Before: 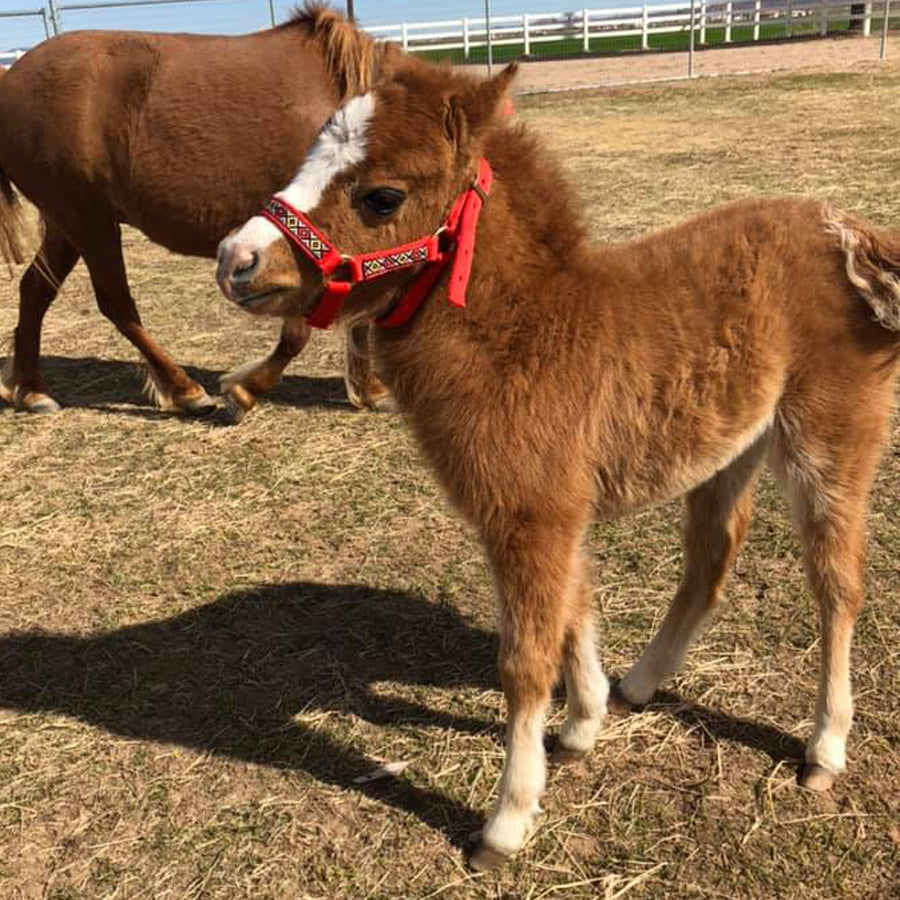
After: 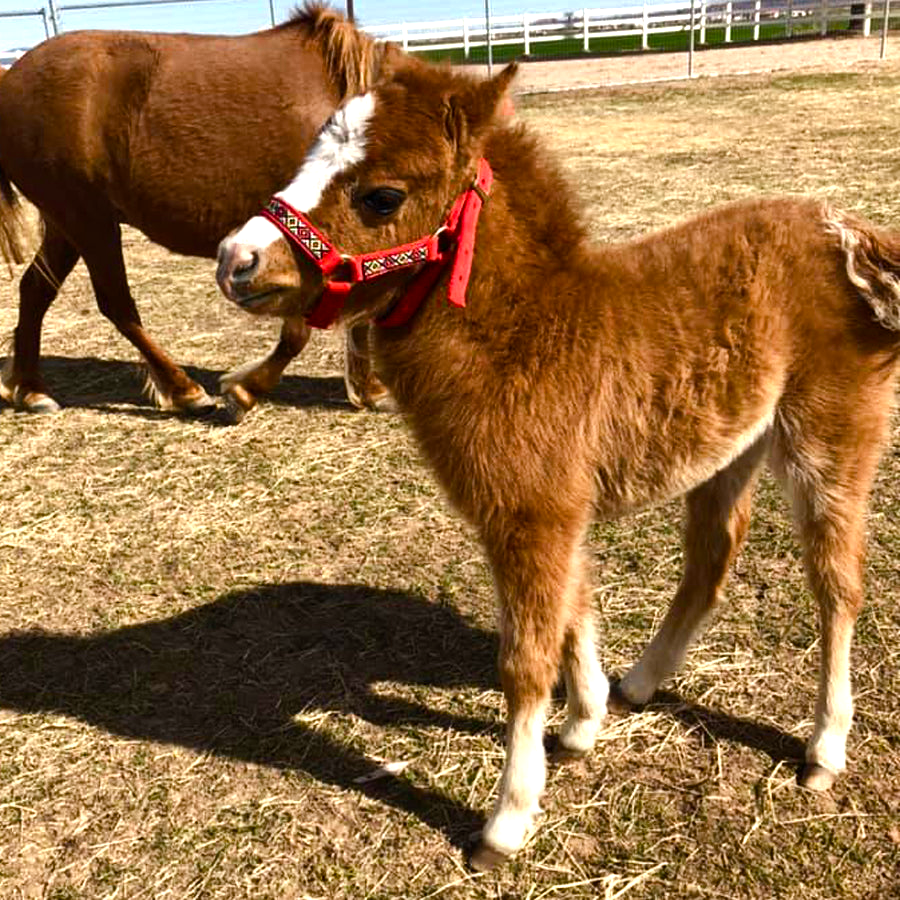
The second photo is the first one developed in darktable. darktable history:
shadows and highlights: shadows 36.6, highlights -26.75, soften with gaussian
color balance rgb: perceptual saturation grading › global saturation 20%, perceptual saturation grading › highlights -49.699%, perceptual saturation grading › shadows 24.917%, perceptual brilliance grading › highlights 20.504%, perceptual brilliance grading › mid-tones 19.286%, perceptual brilliance grading › shadows -19.887%, global vibrance 20%
